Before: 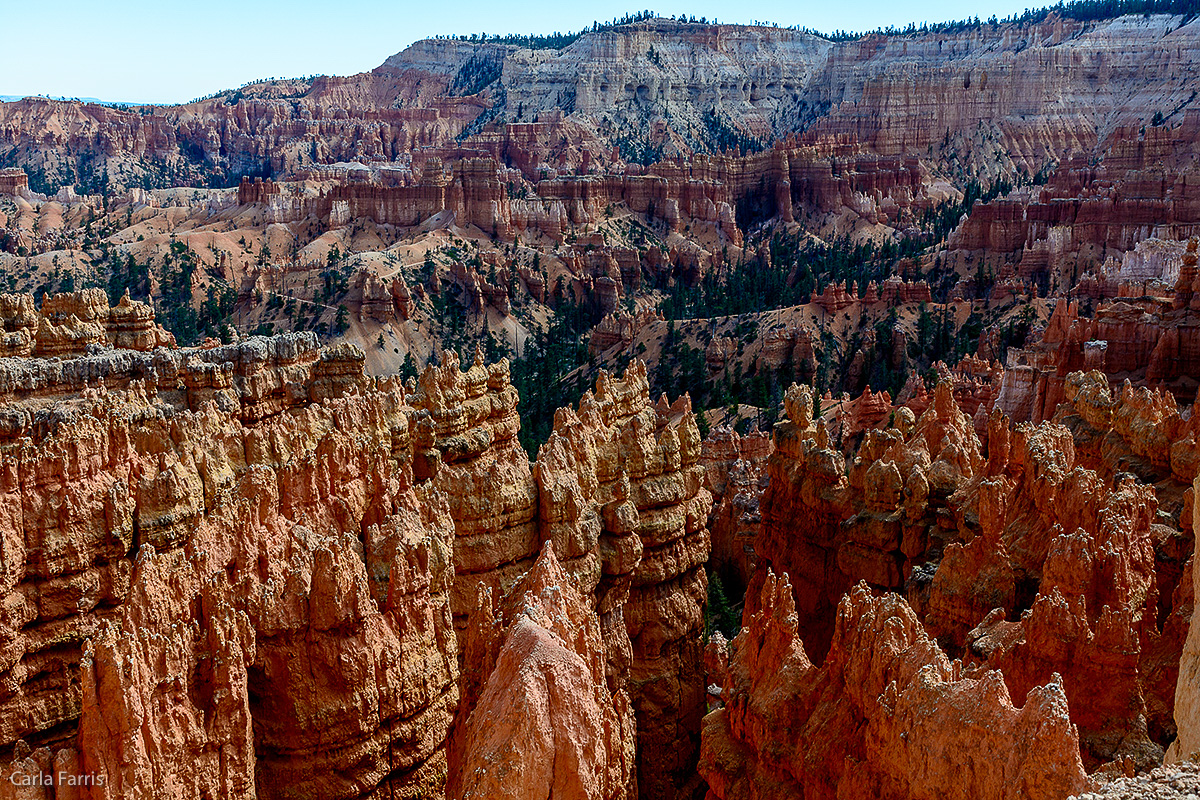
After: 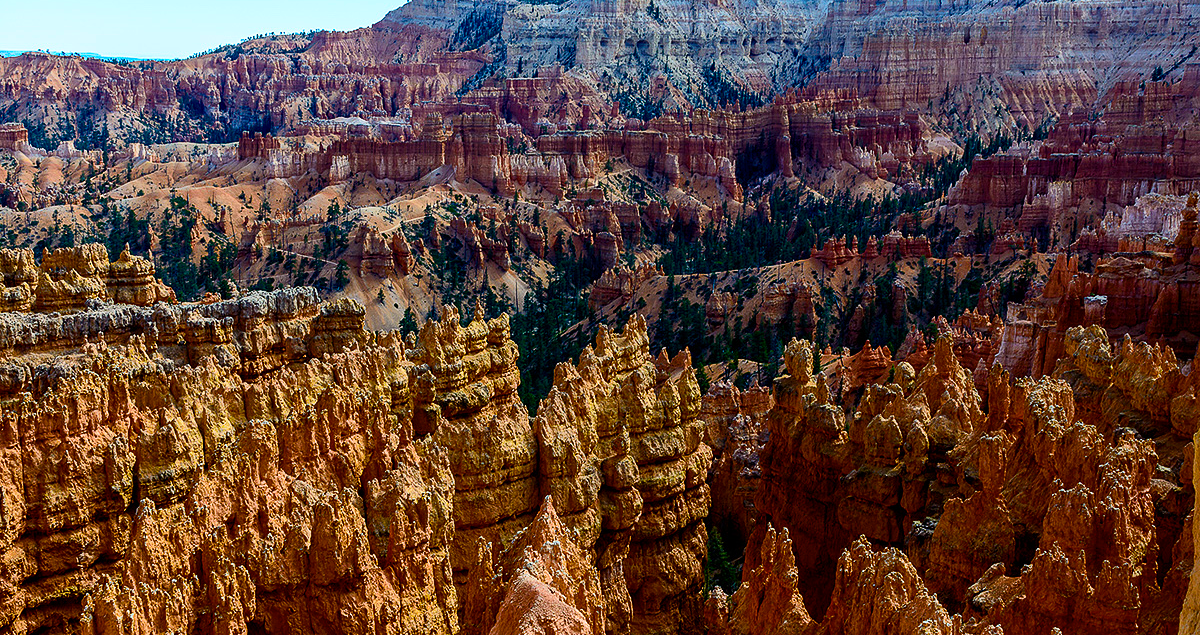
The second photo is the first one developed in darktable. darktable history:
crop and rotate: top 5.659%, bottom 14.957%
contrast brightness saturation: contrast 0.111, saturation -0.154
color balance rgb: perceptual saturation grading › global saturation 29.581%, global vibrance 50.033%
